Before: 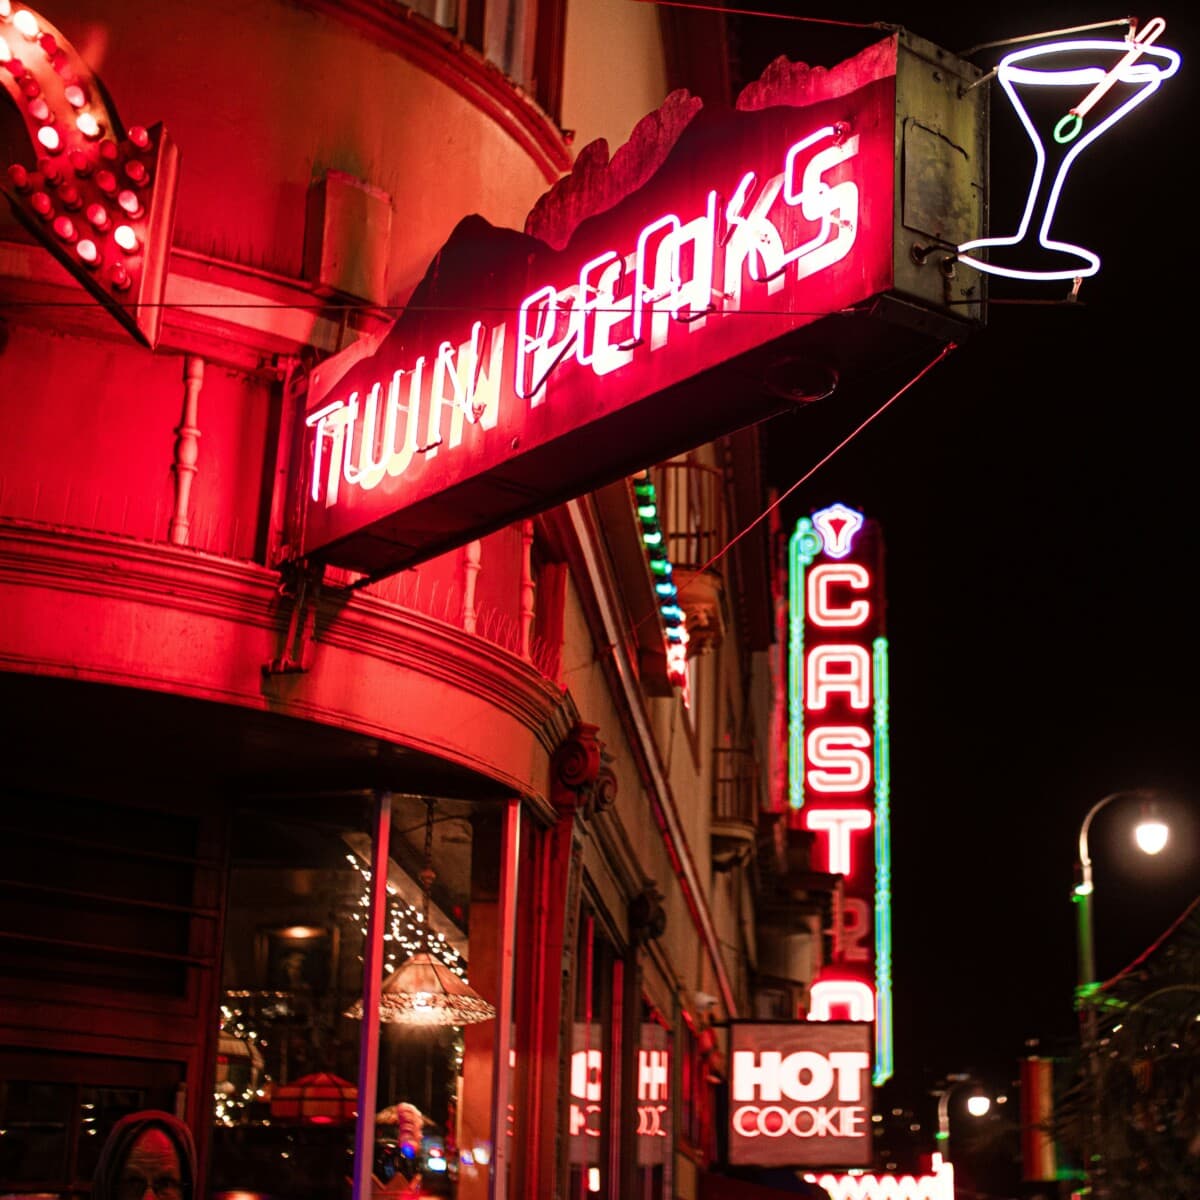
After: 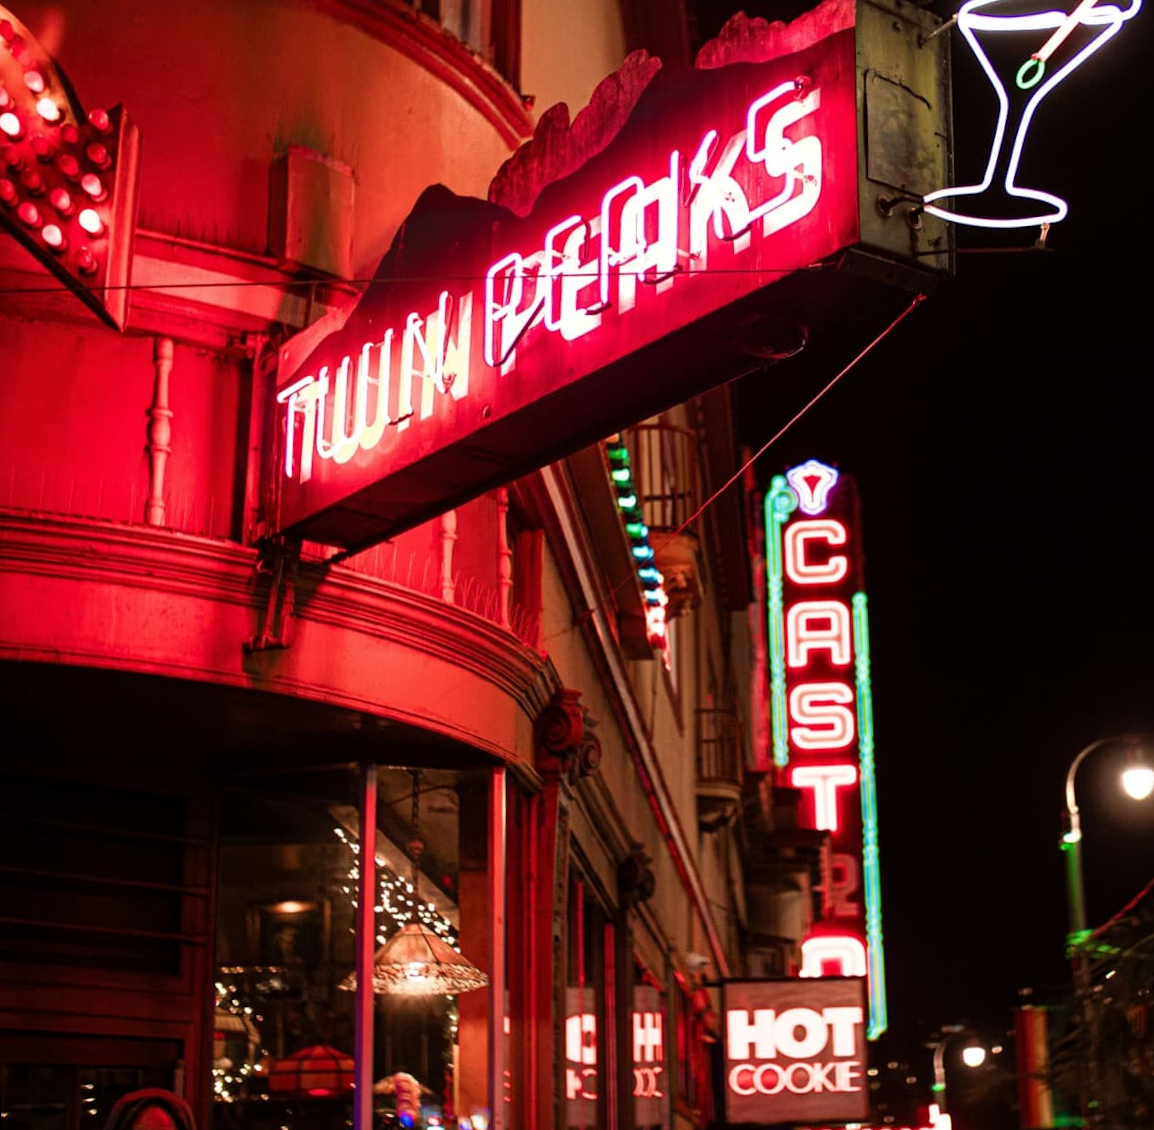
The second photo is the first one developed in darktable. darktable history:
rotate and perspective: rotation -2.12°, lens shift (vertical) 0.009, lens shift (horizontal) -0.008, automatic cropping original format, crop left 0.036, crop right 0.964, crop top 0.05, crop bottom 0.959
